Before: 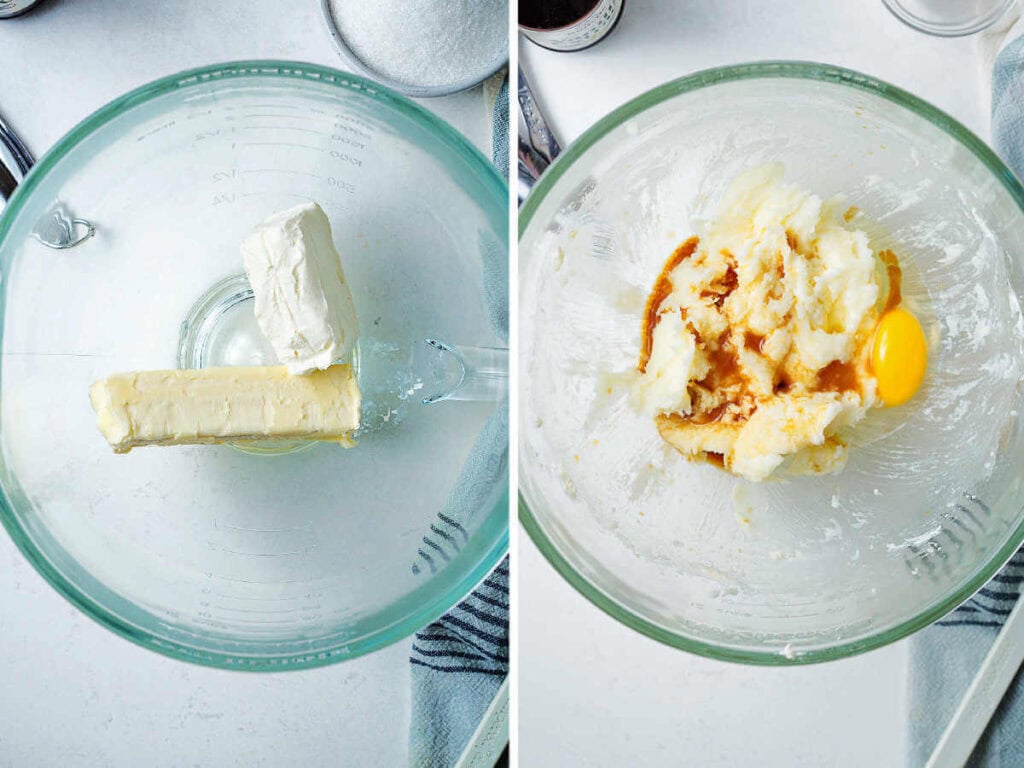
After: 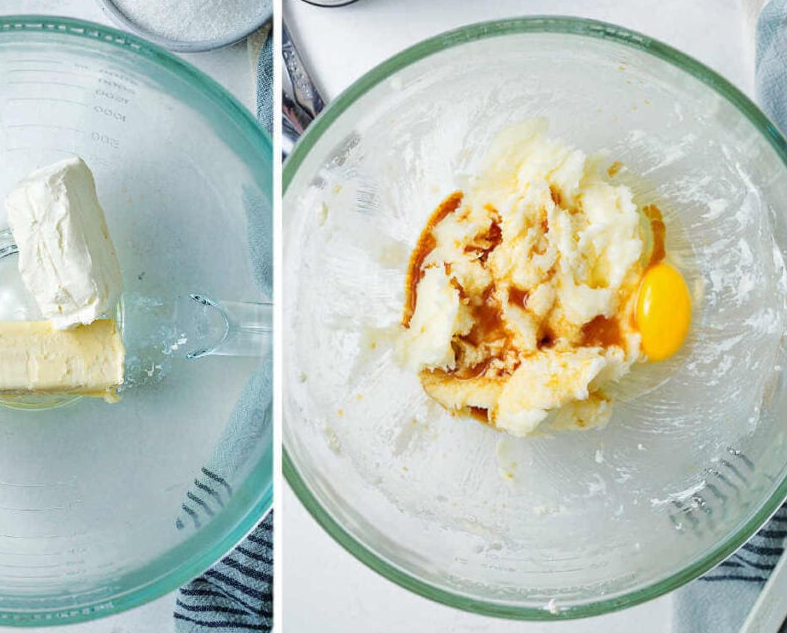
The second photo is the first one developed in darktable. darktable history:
crop: left 23.129%, top 5.911%, bottom 11.618%
